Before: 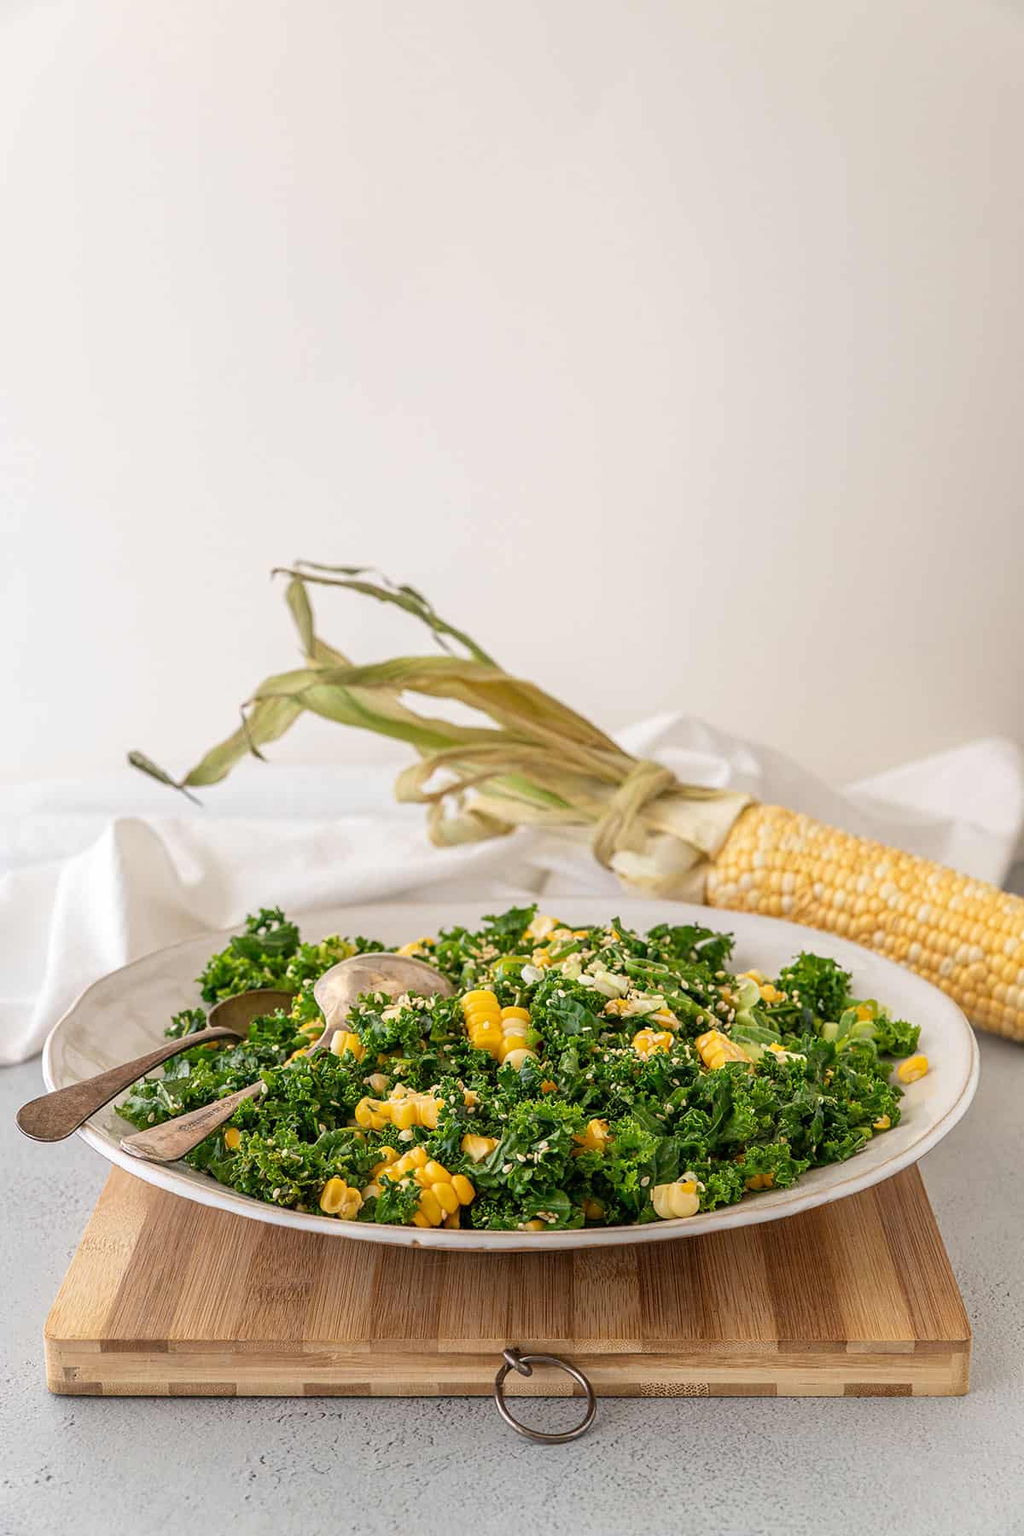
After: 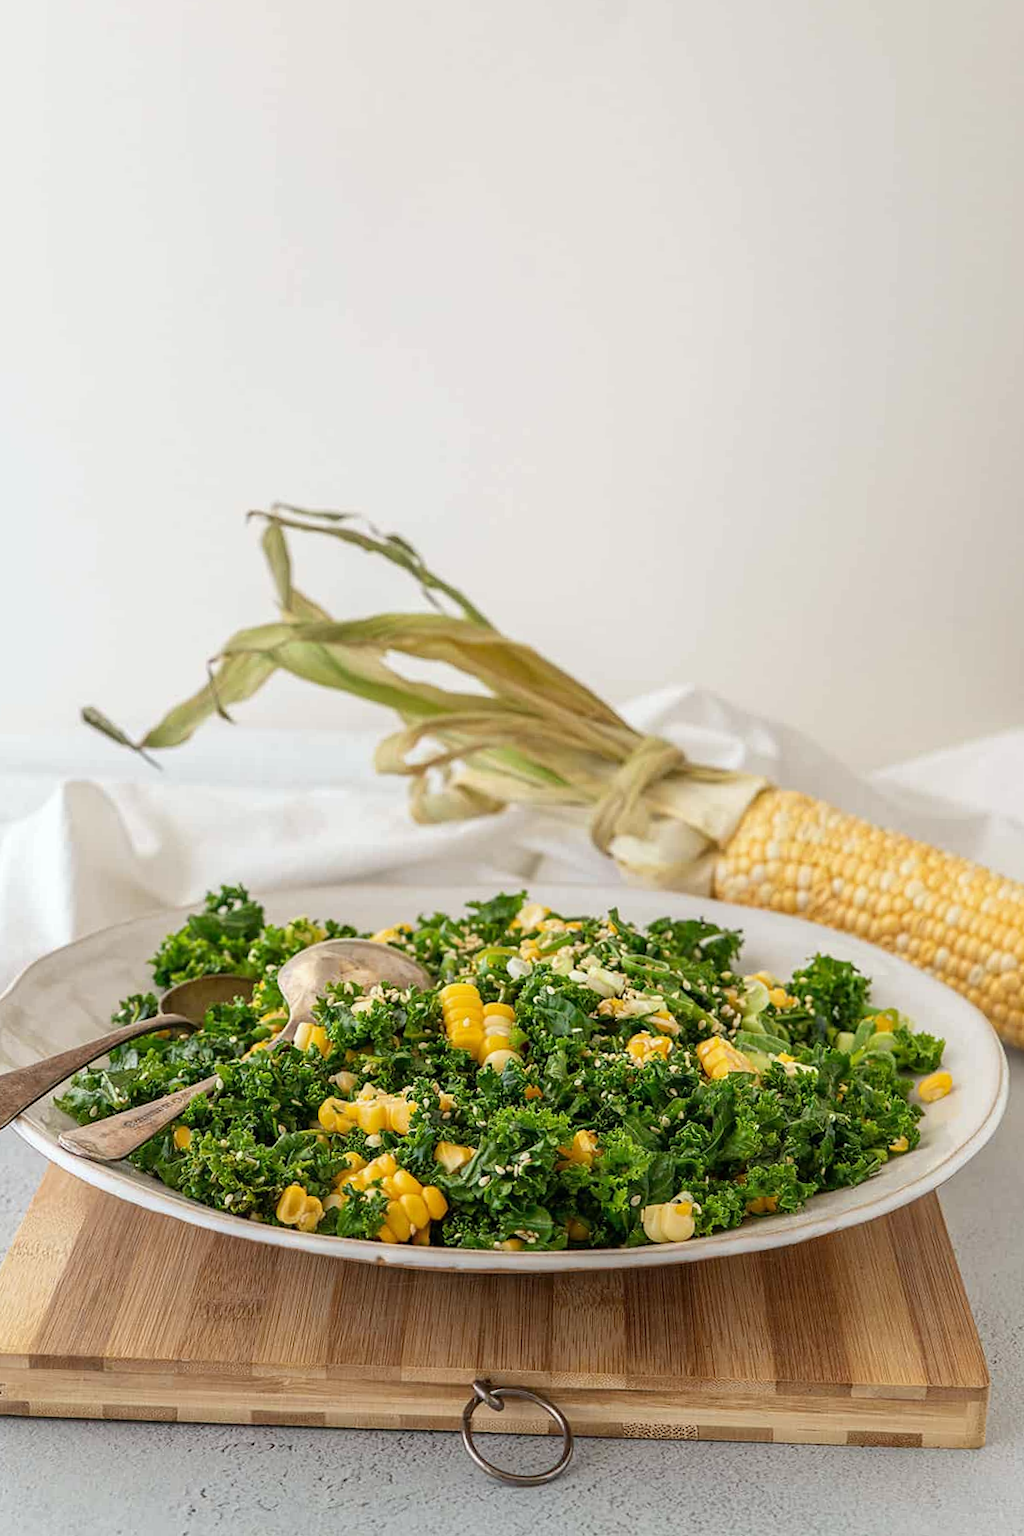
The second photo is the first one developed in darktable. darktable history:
white balance: red 0.978, blue 0.999
crop and rotate: angle -1.96°, left 3.097%, top 4.154%, right 1.586%, bottom 0.529%
